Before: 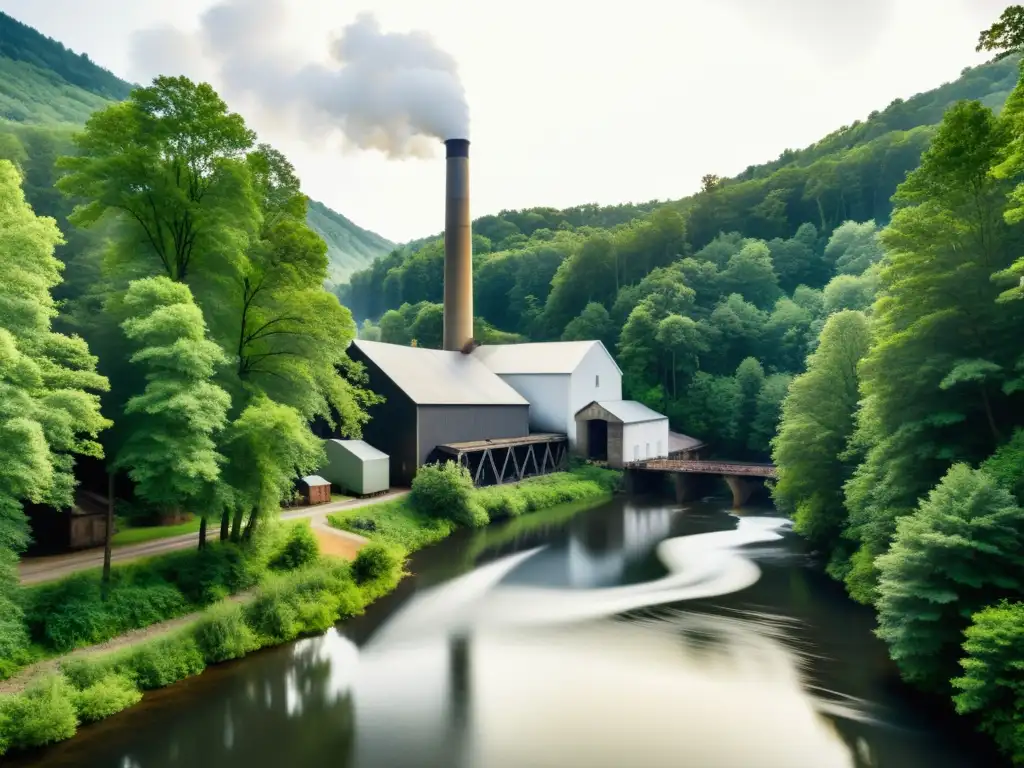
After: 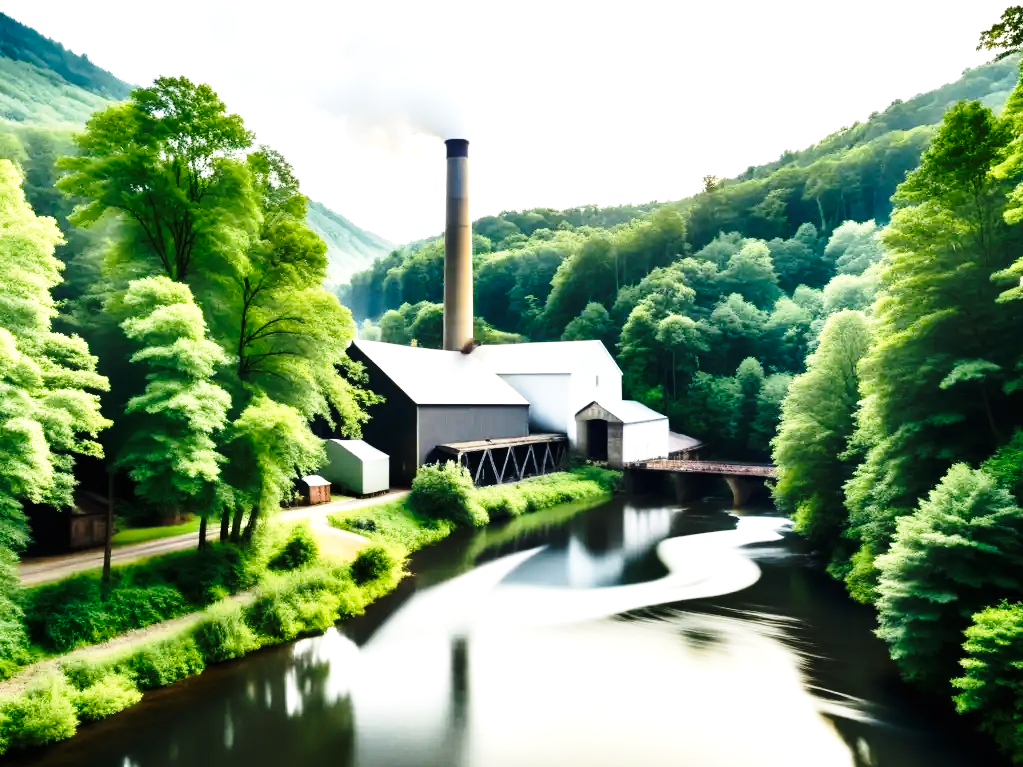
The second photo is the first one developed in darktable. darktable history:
base curve: curves: ch0 [(0, 0) (0.028, 0.03) (0.121, 0.232) (0.46, 0.748) (0.859, 0.968) (1, 1)], preserve colors none
tone equalizer: -8 EV -0.75 EV, -7 EV -0.7 EV, -6 EV -0.6 EV, -5 EV -0.4 EV, -3 EV 0.4 EV, -2 EV 0.6 EV, -1 EV 0.7 EV, +0 EV 0.75 EV, edges refinement/feathering 500, mask exposure compensation -1.57 EV, preserve details no
